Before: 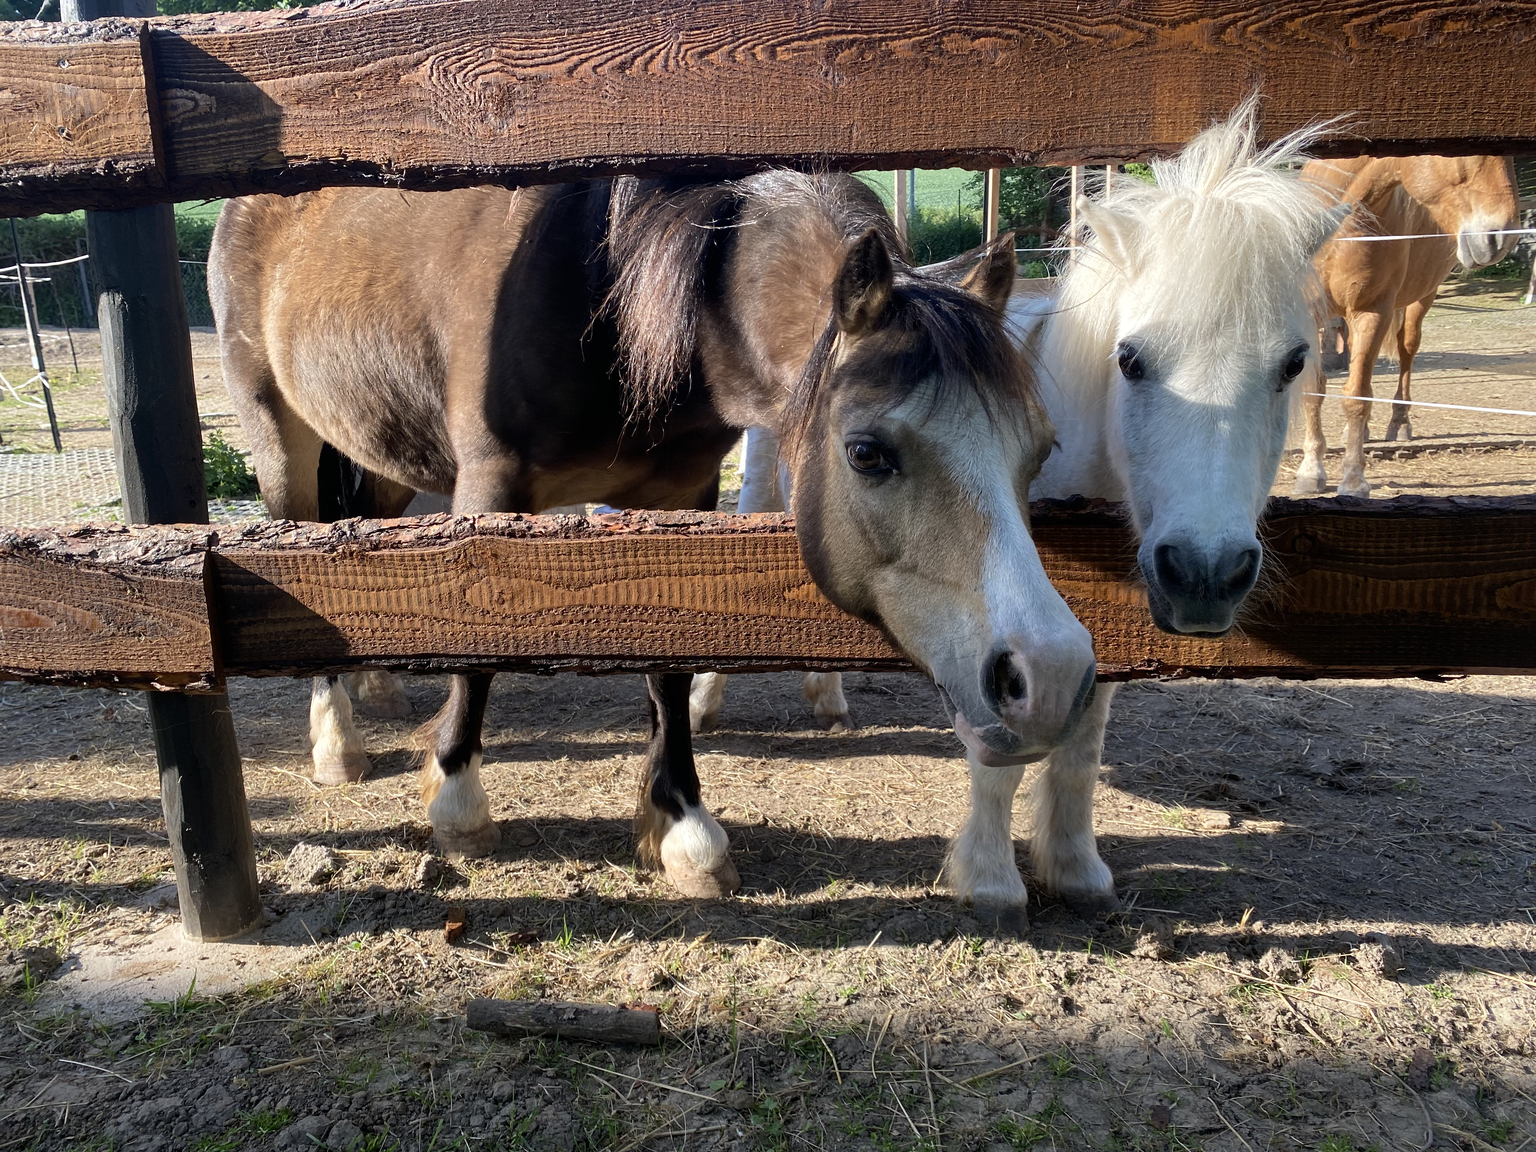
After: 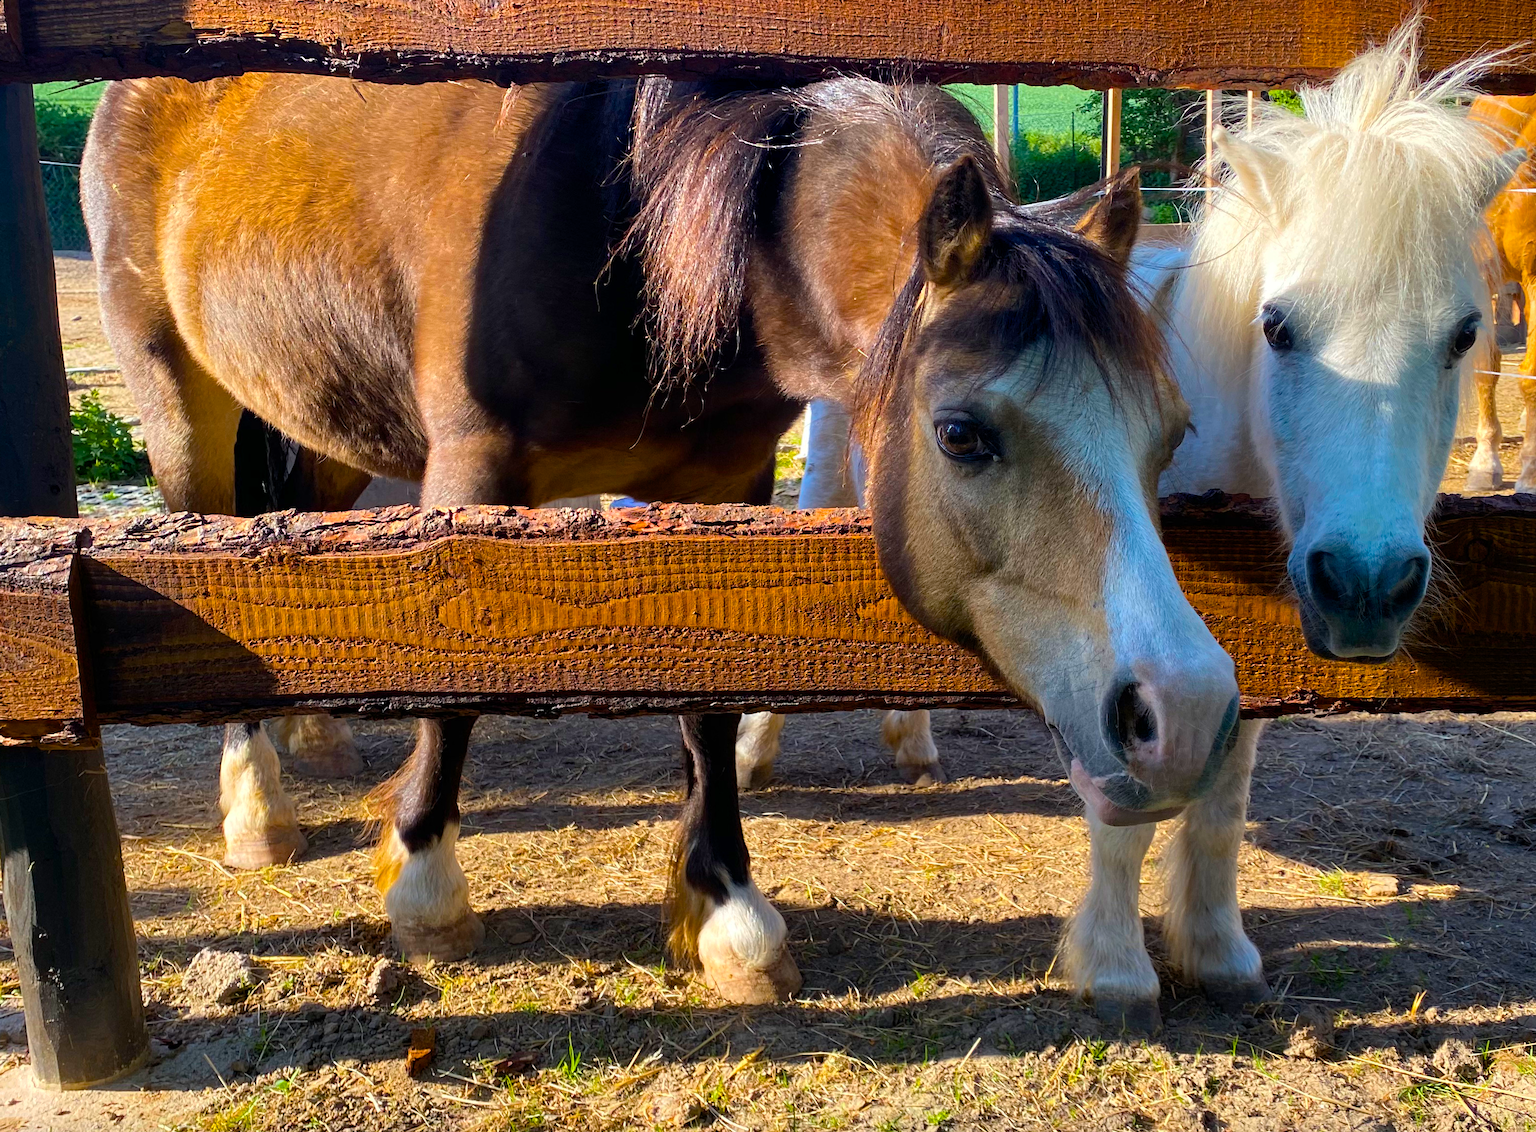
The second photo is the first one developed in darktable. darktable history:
rotate and perspective: rotation -0.013°, lens shift (vertical) -0.027, lens shift (horizontal) 0.178, crop left 0.016, crop right 0.989, crop top 0.082, crop bottom 0.918
crop: left 11.225%, top 5.381%, right 9.565%, bottom 10.314%
color balance rgb: linear chroma grading › global chroma 25%, perceptual saturation grading › global saturation 50%
